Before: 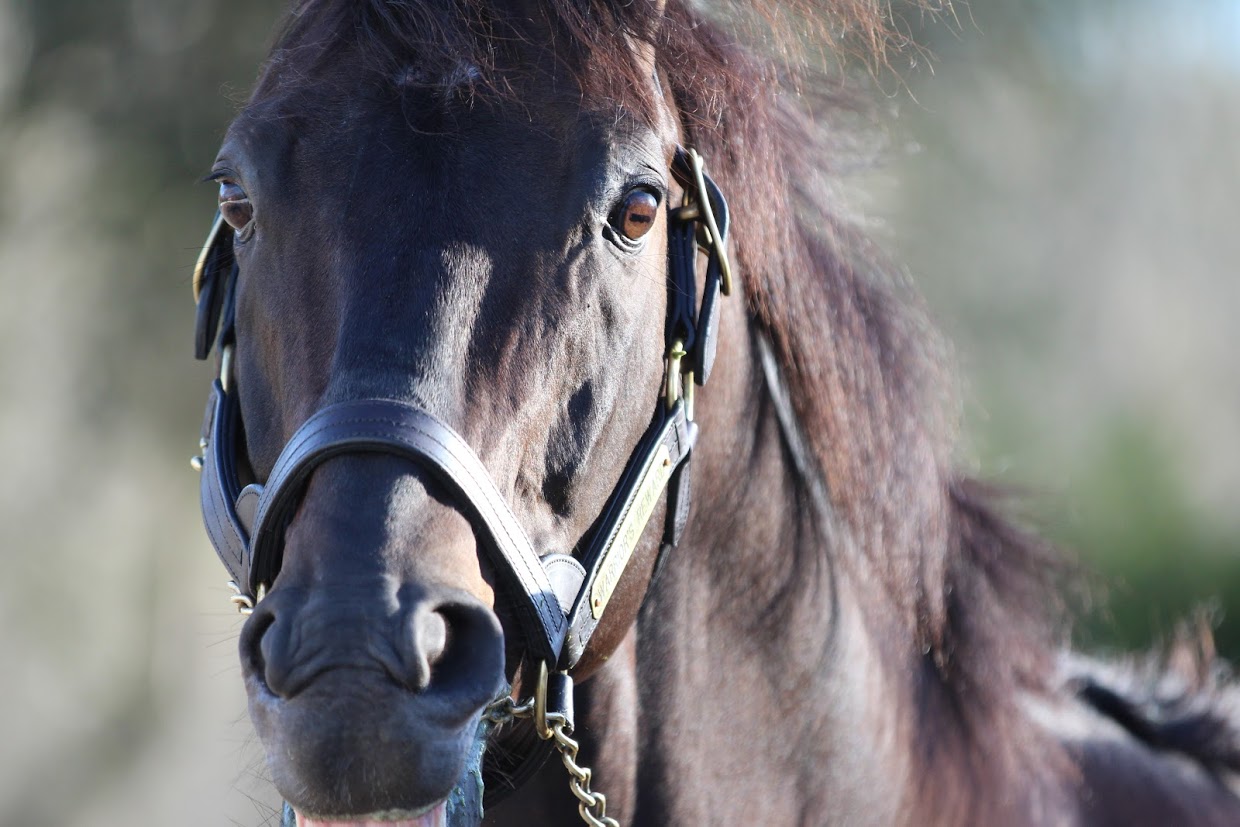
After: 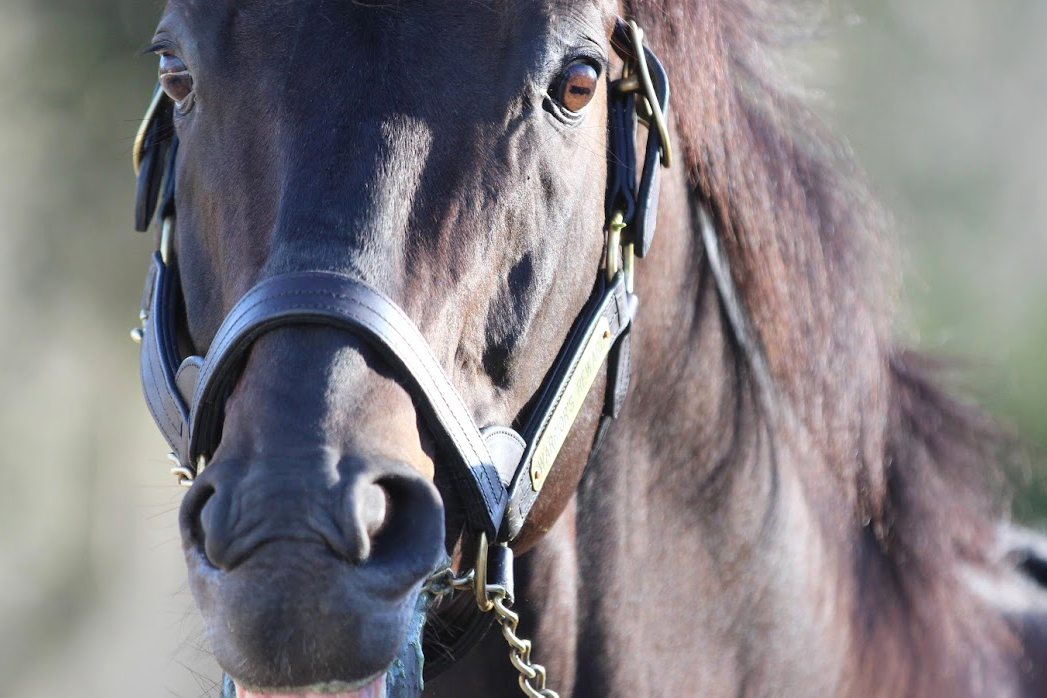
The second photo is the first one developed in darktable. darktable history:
crop and rotate: left 4.842%, top 15.51%, right 10.668%
color zones: curves: ch0 [(0, 0.613) (0.01, 0.613) (0.245, 0.448) (0.498, 0.529) (0.642, 0.665) (0.879, 0.777) (0.99, 0.613)]; ch1 [(0, 0) (0.143, 0) (0.286, 0) (0.429, 0) (0.571, 0) (0.714, 0) (0.857, 0)], mix -93.41%
contrast brightness saturation: contrast 0.03, brightness 0.06, saturation 0.13
